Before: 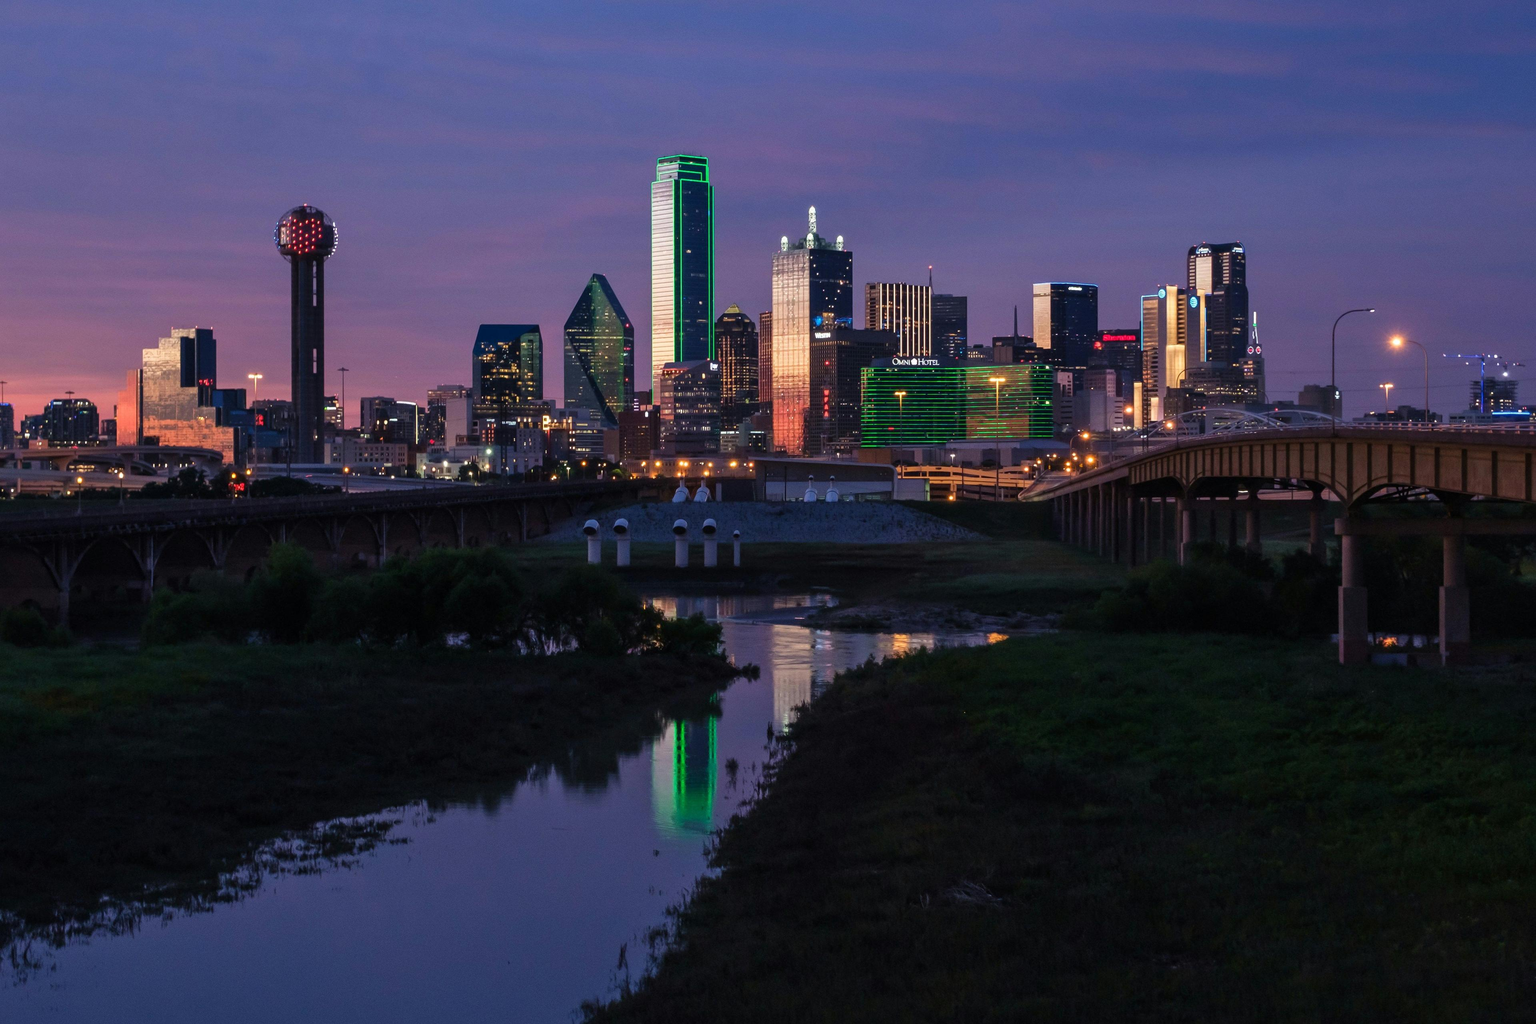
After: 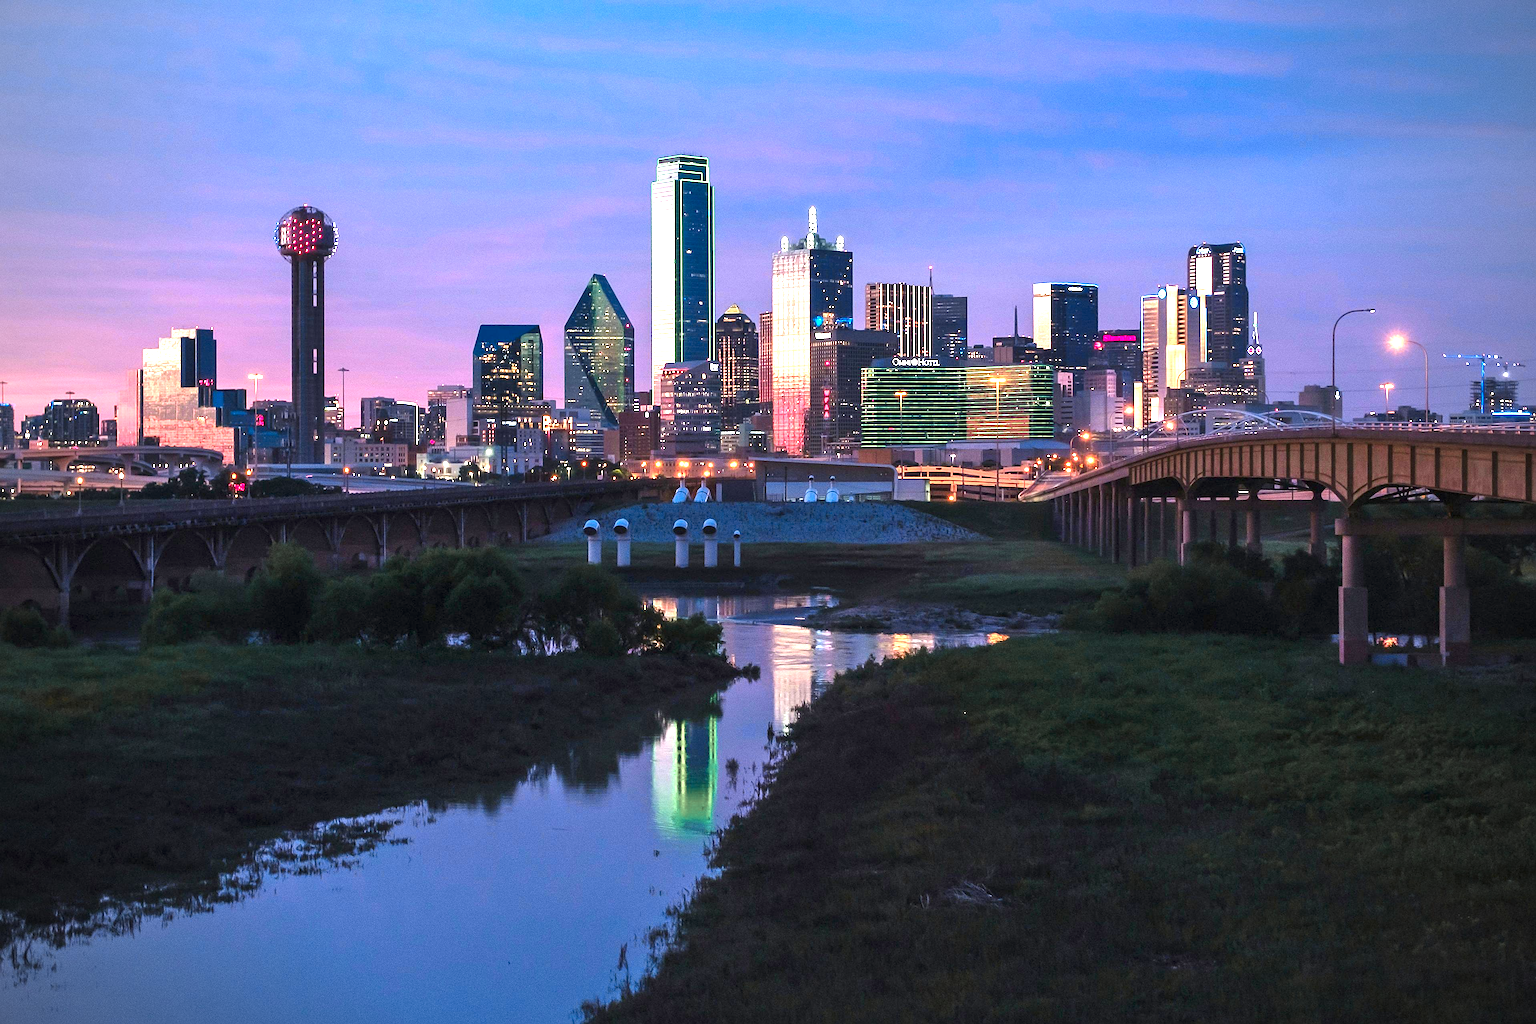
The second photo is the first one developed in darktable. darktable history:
sharpen: on, module defaults
vignetting: on, module defaults
color zones: curves: ch1 [(0.29, 0.492) (0.373, 0.185) (0.509, 0.481)]; ch2 [(0.25, 0.462) (0.749, 0.457)]
exposure: black level correction 0, exposure 1.748 EV, compensate highlight preservation false
